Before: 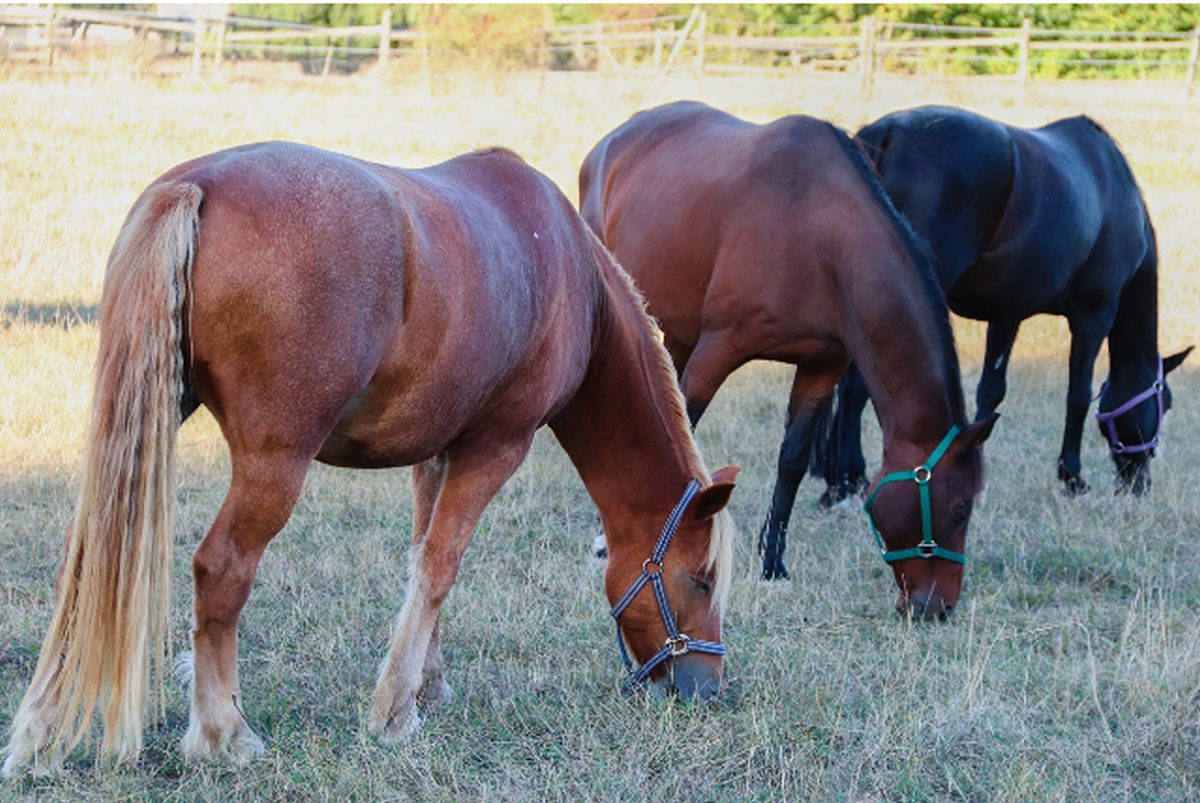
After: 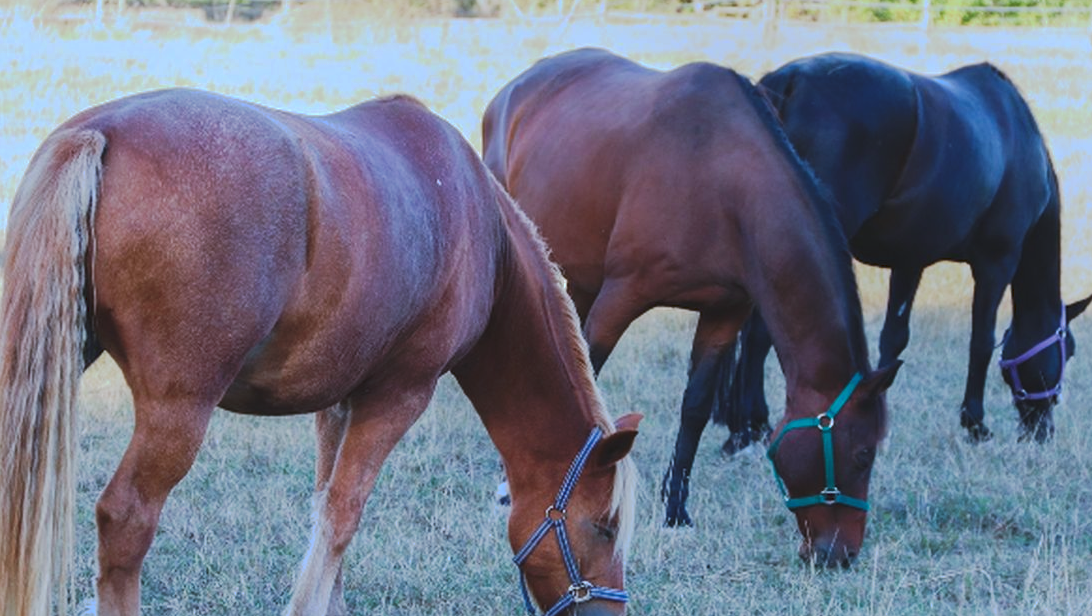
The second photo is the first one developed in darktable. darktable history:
tone curve: curves: ch0 [(0, 0) (0.003, 0.08) (0.011, 0.088) (0.025, 0.104) (0.044, 0.122) (0.069, 0.141) (0.1, 0.161) (0.136, 0.181) (0.177, 0.209) (0.224, 0.246) (0.277, 0.293) (0.335, 0.343) (0.399, 0.399) (0.468, 0.464) (0.543, 0.54) (0.623, 0.616) (0.709, 0.694) (0.801, 0.757) (0.898, 0.821) (1, 1)], preserve colors none
color calibration: x 0.38, y 0.391, temperature 4086.74 K
crop: left 8.155%, top 6.611%, bottom 15.385%
